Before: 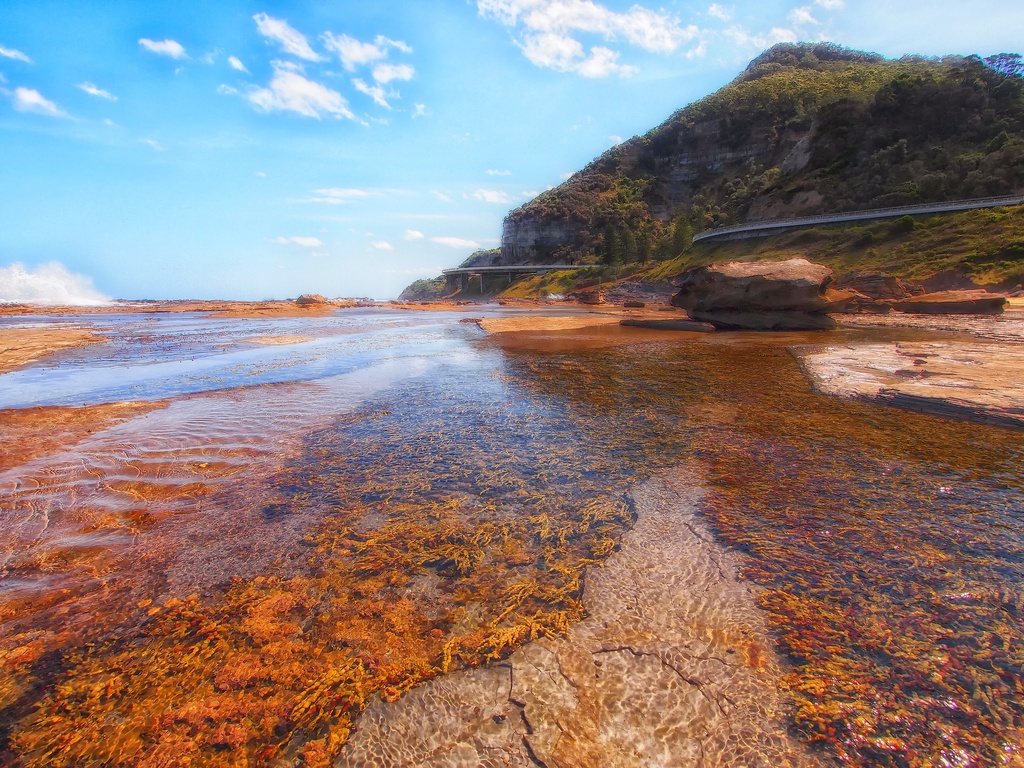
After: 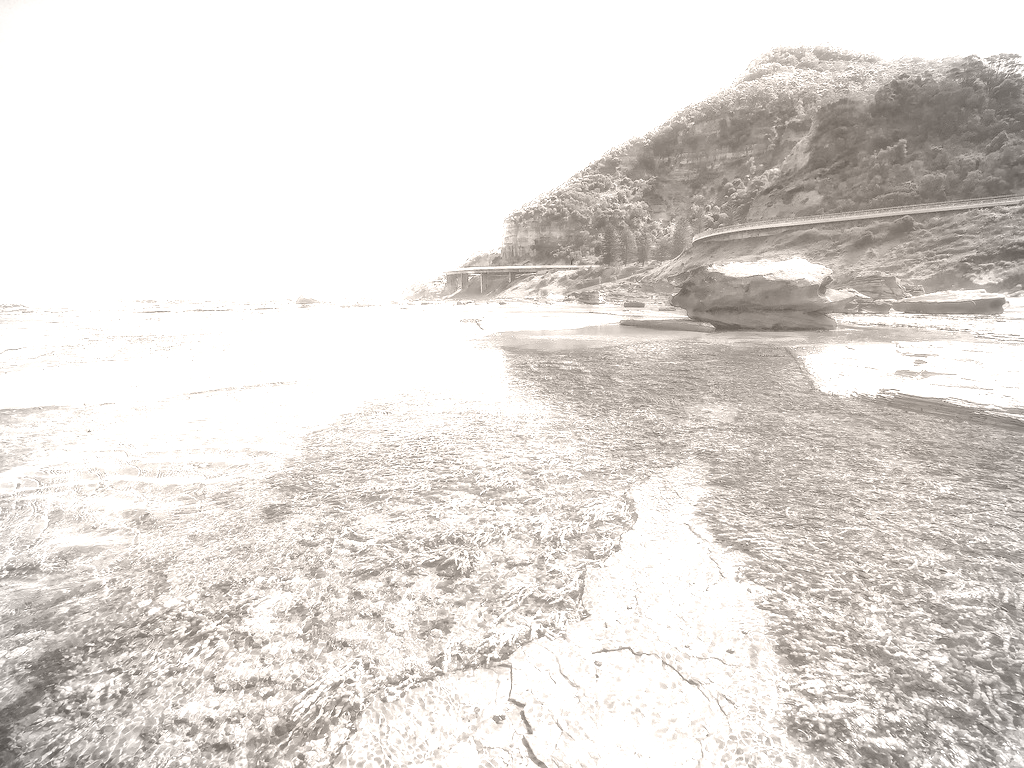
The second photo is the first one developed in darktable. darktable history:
colorize: hue 34.49°, saturation 35.33%, source mix 100%, lightness 55%, version 1
vignetting: unbound false
exposure: exposure 1 EV, compensate highlight preservation false
